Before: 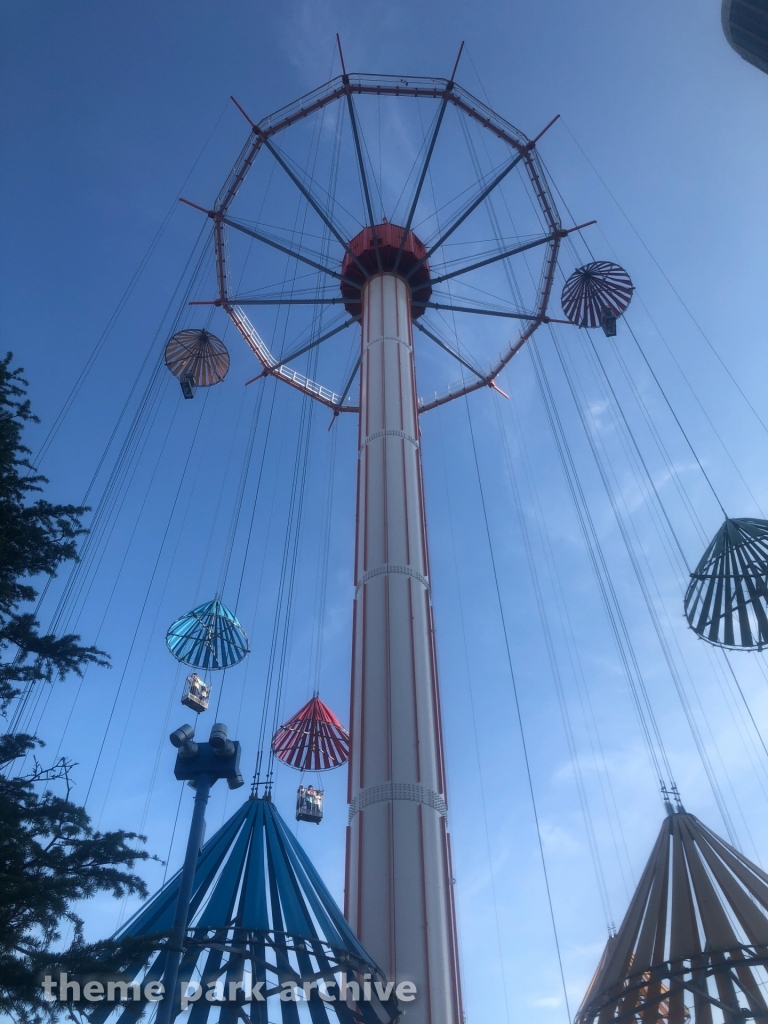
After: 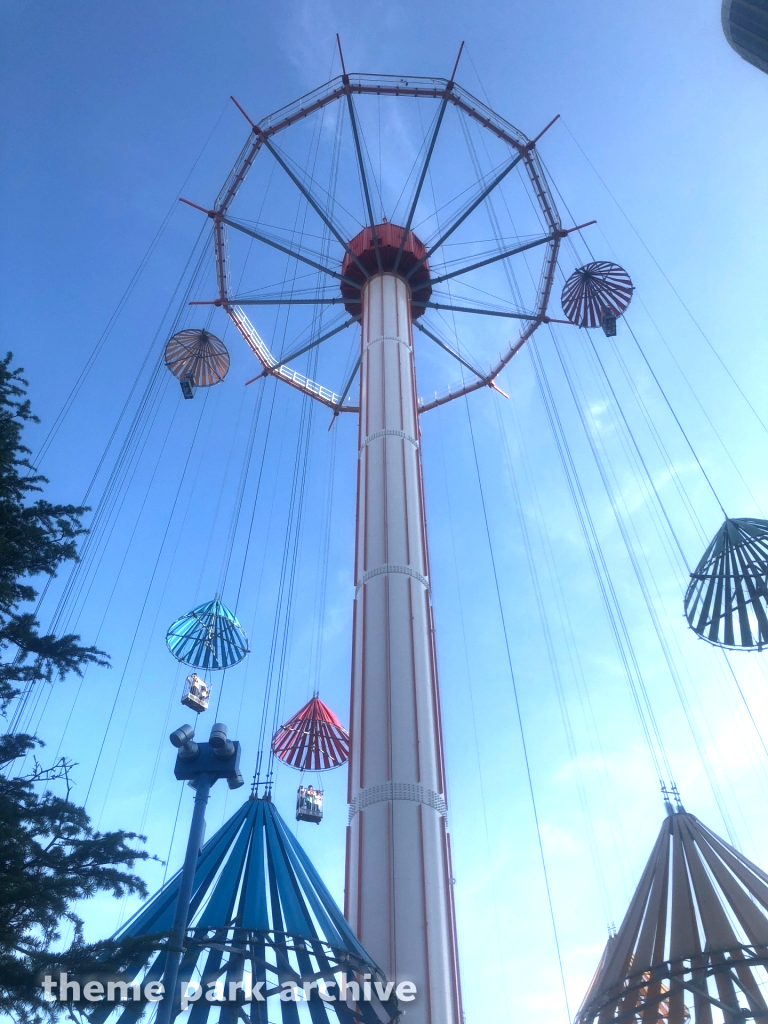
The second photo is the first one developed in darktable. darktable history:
exposure: black level correction 0, exposure 0.929 EV, compensate exposure bias true, compensate highlight preservation false
